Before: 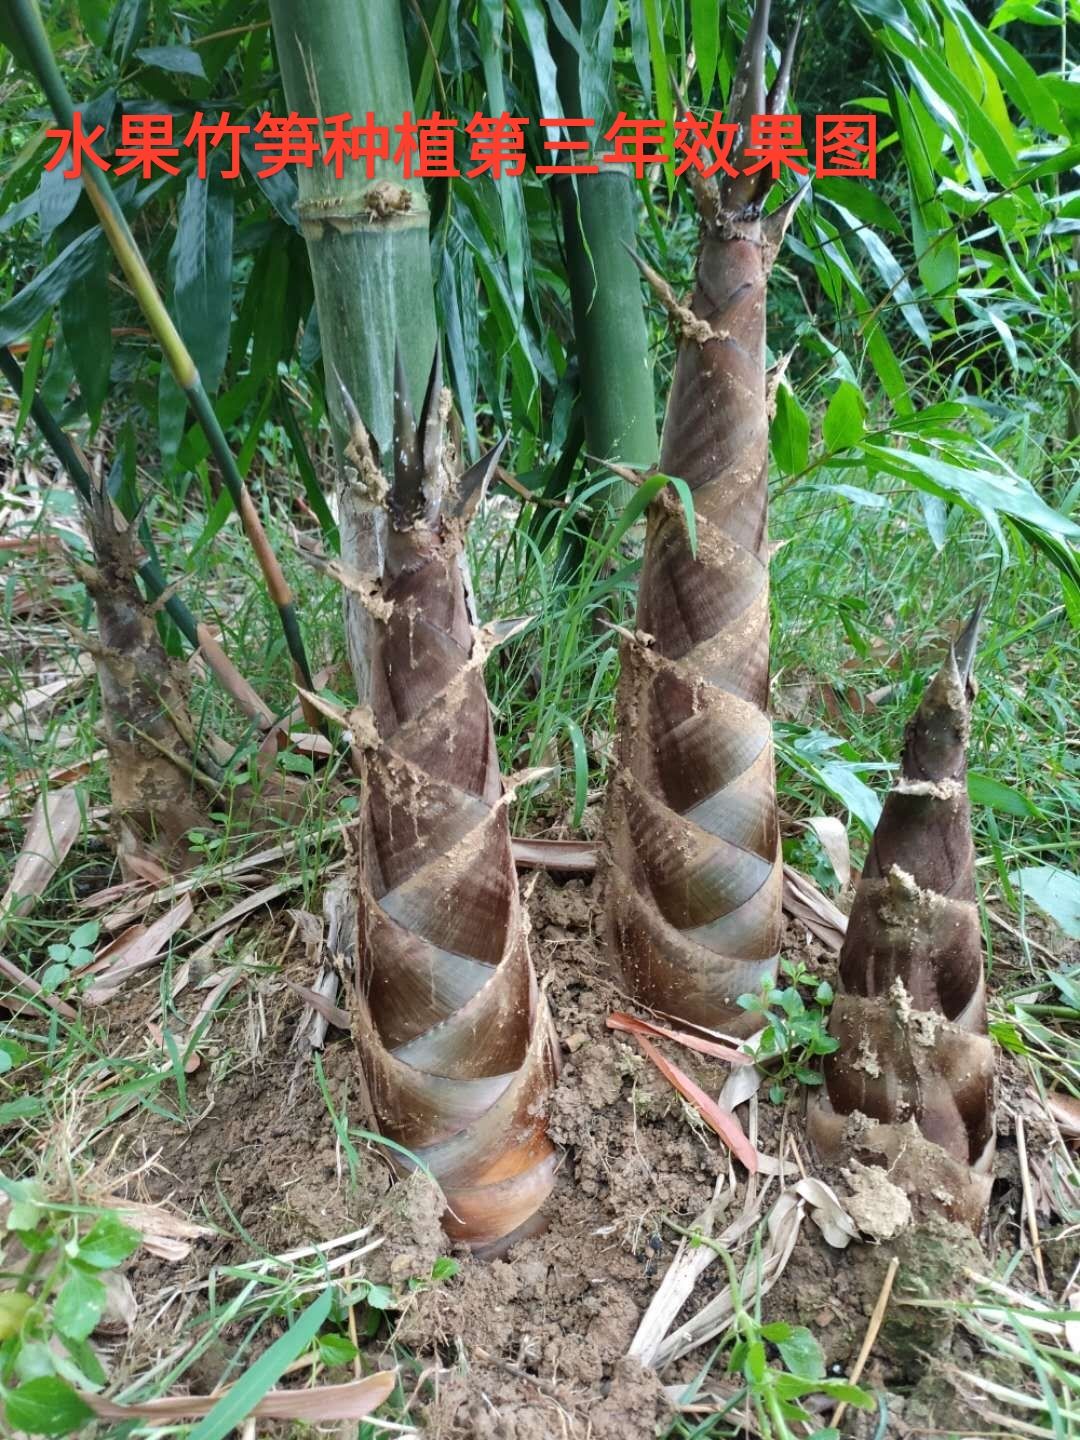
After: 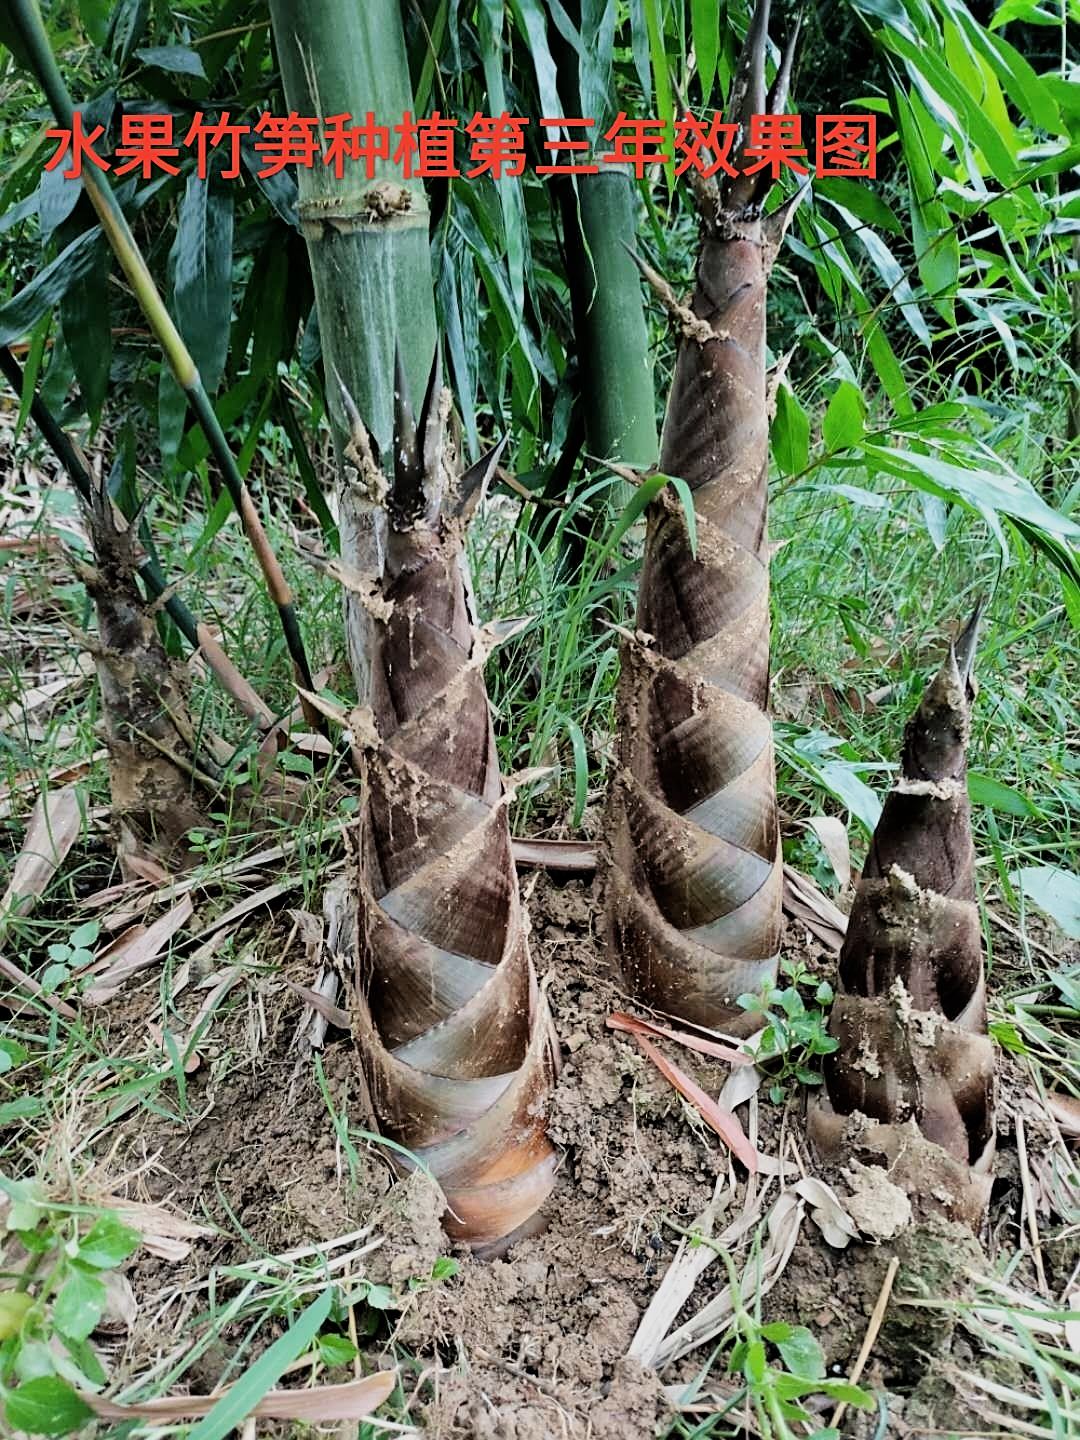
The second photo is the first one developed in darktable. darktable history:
filmic rgb: black relative exposure -5.14 EV, white relative exposure 3.98 EV, hardness 2.89, contrast 1.299, highlights saturation mix -29.42%
sharpen: amount 0.496
